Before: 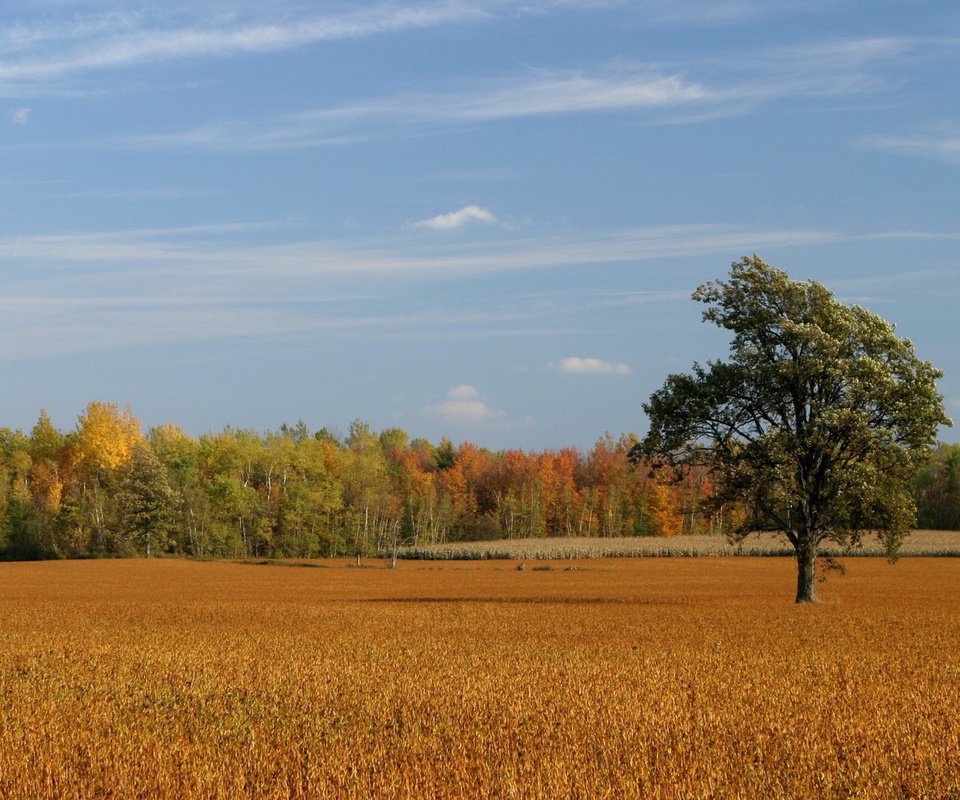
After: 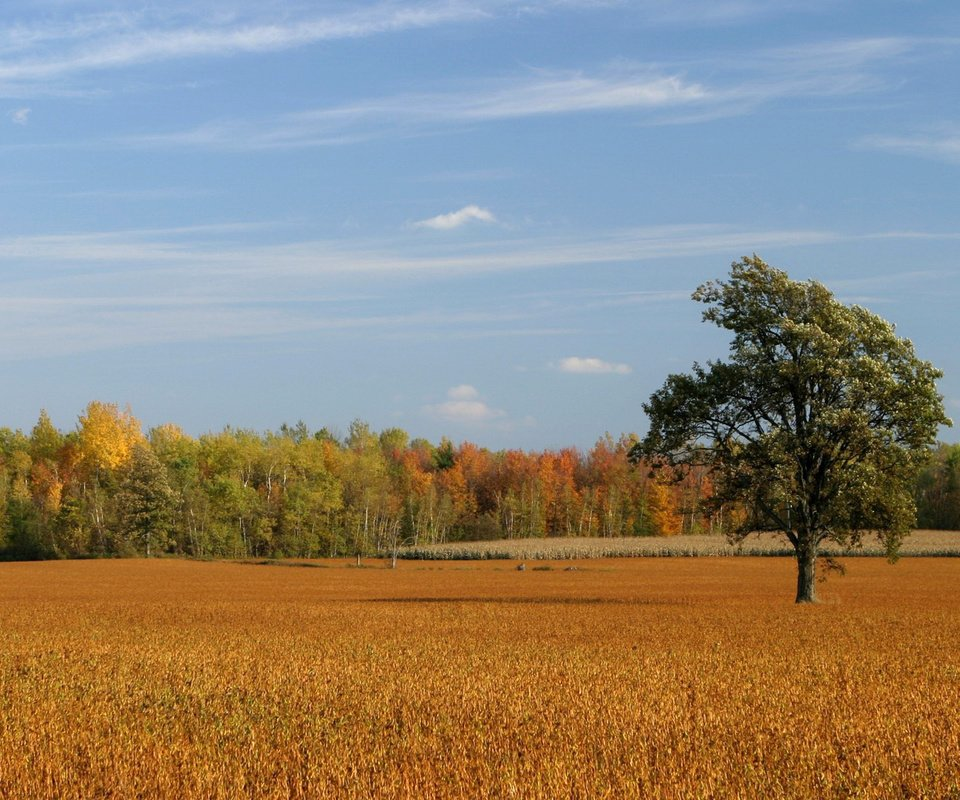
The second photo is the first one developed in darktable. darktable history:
exposure: exposure 0.126 EV, compensate highlight preservation false
tone equalizer: on, module defaults
